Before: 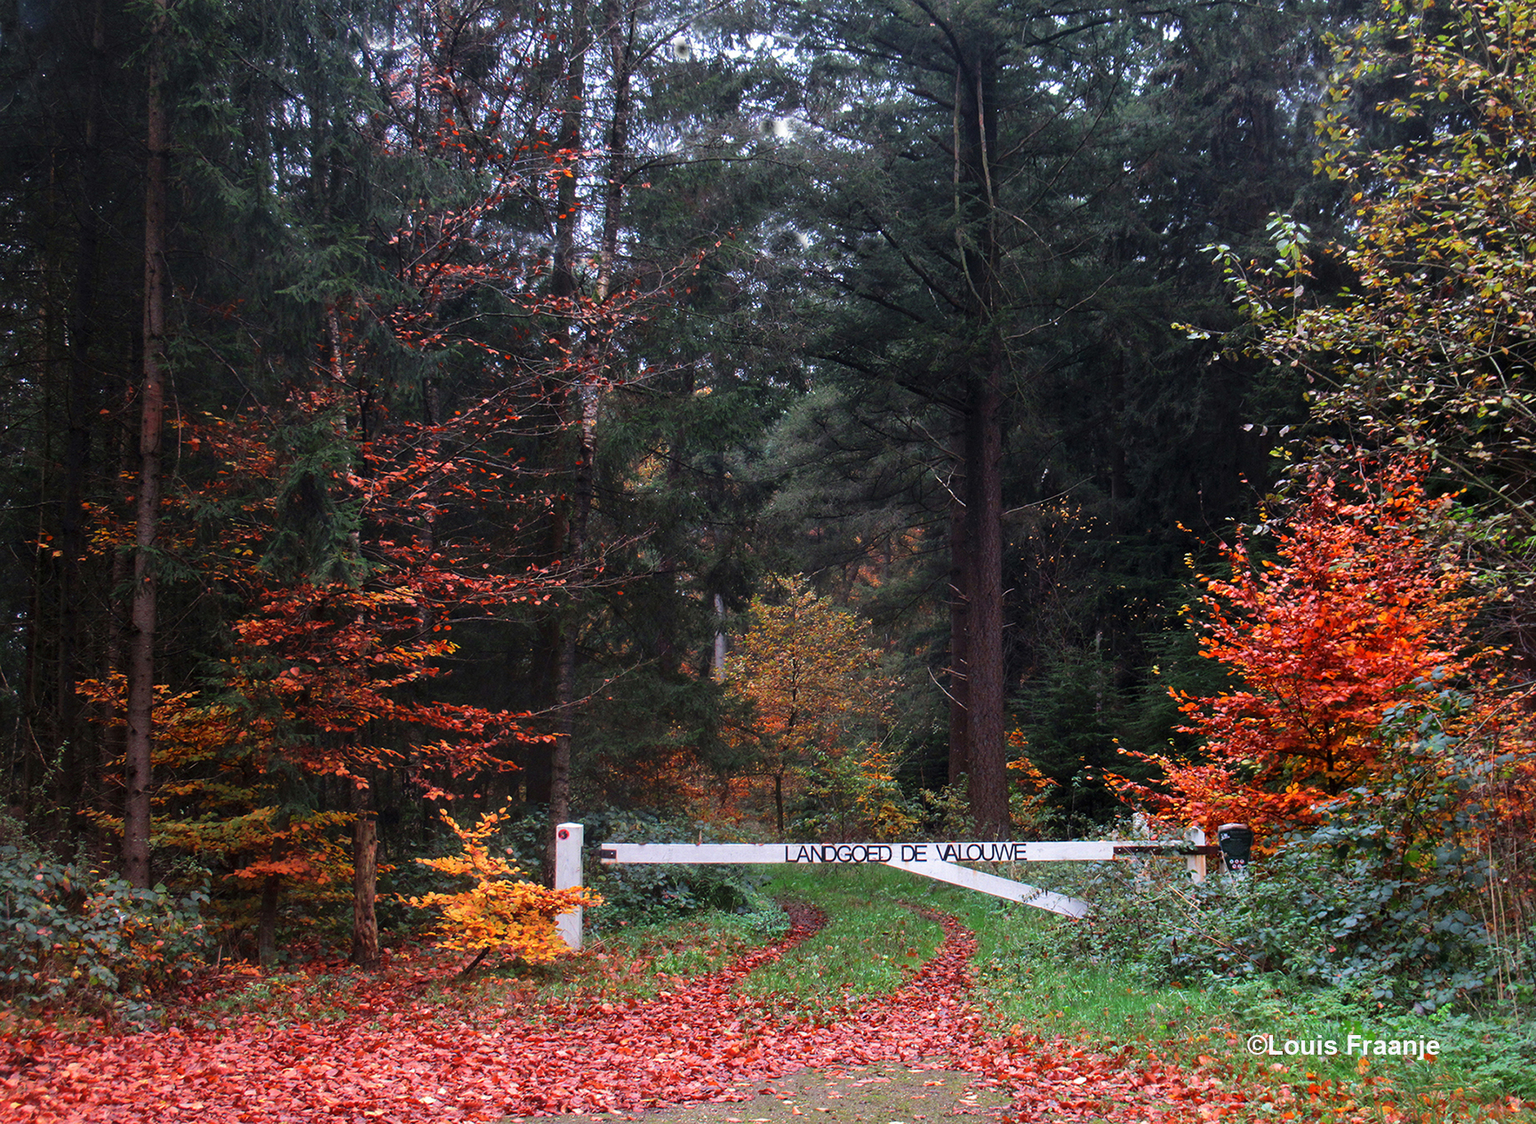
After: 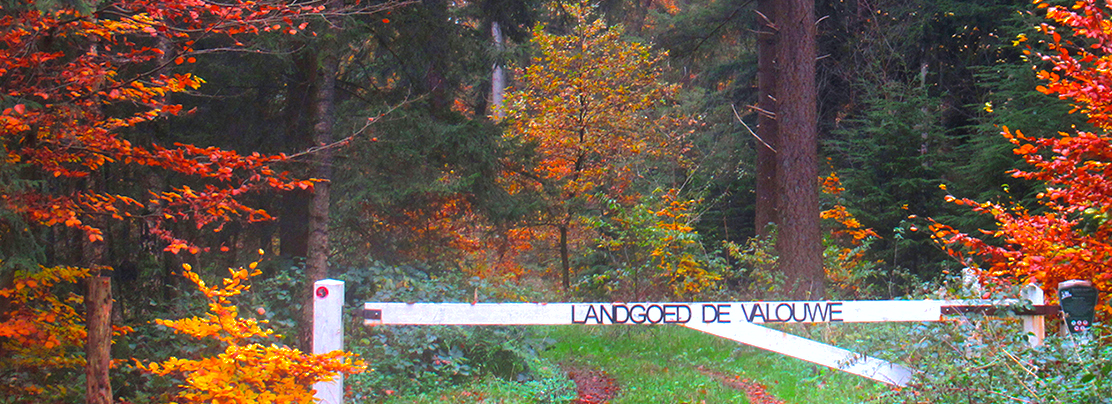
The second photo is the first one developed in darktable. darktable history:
crop: left 18.091%, top 51.13%, right 17.525%, bottom 16.85%
shadows and highlights: on, module defaults
bloom: size 16%, threshold 98%, strength 20%
color balance rgb: perceptual saturation grading › global saturation 25%, global vibrance 20%
exposure: black level correction -0.002, exposure 0.54 EV, compensate highlight preservation false
white balance: red 0.98, blue 1.034
